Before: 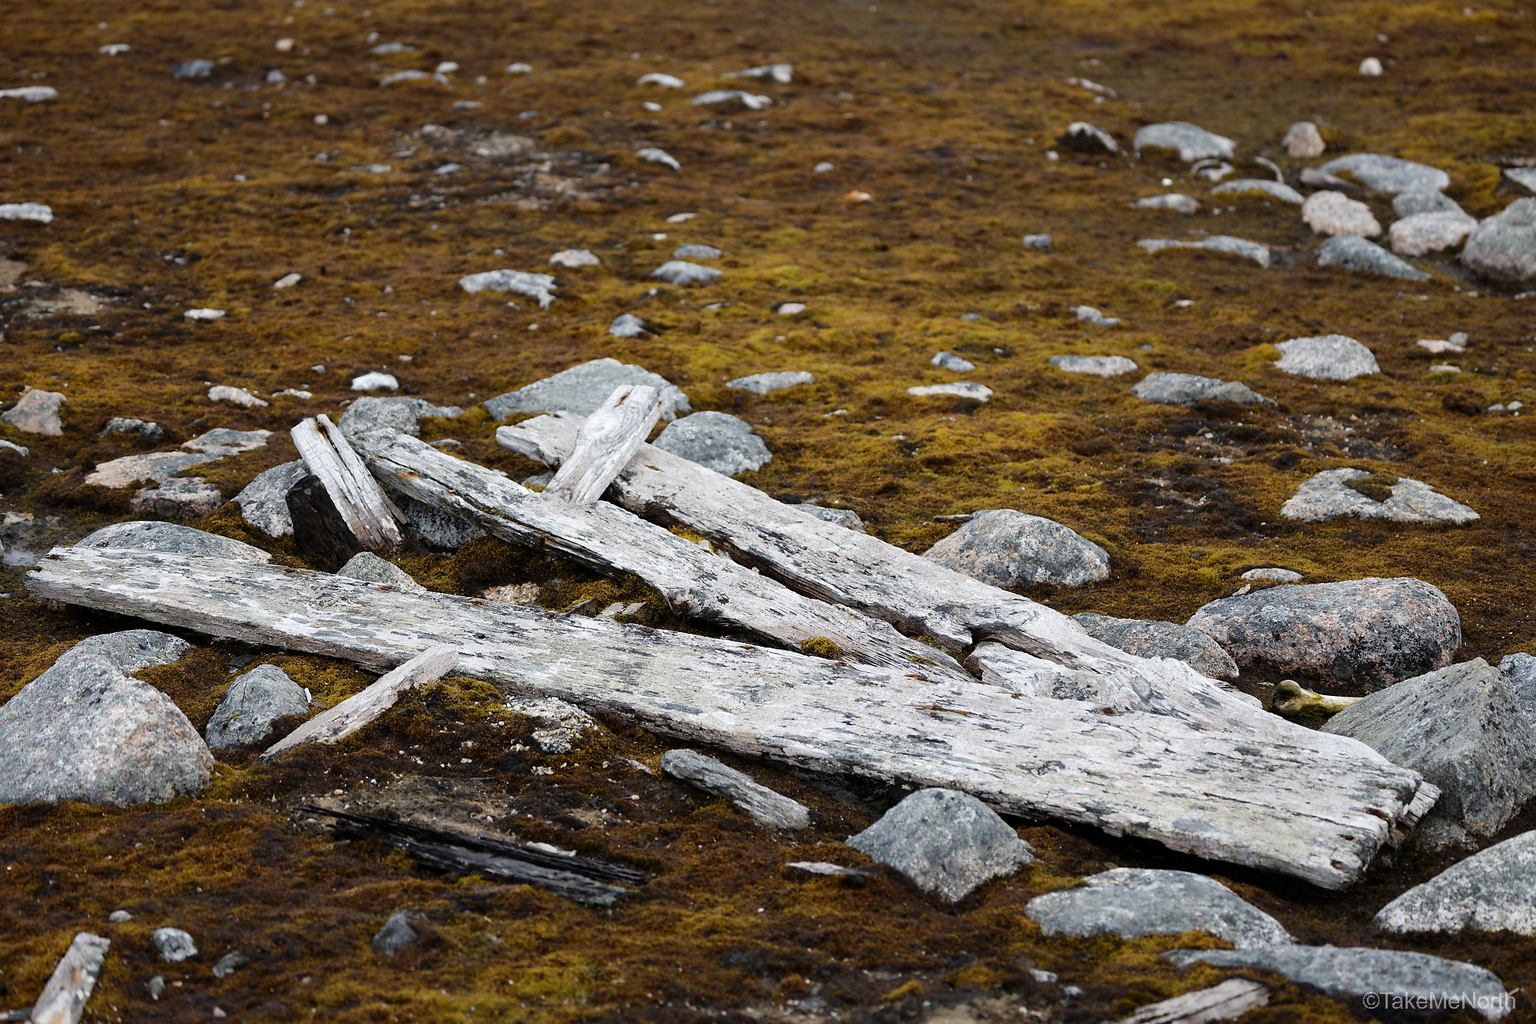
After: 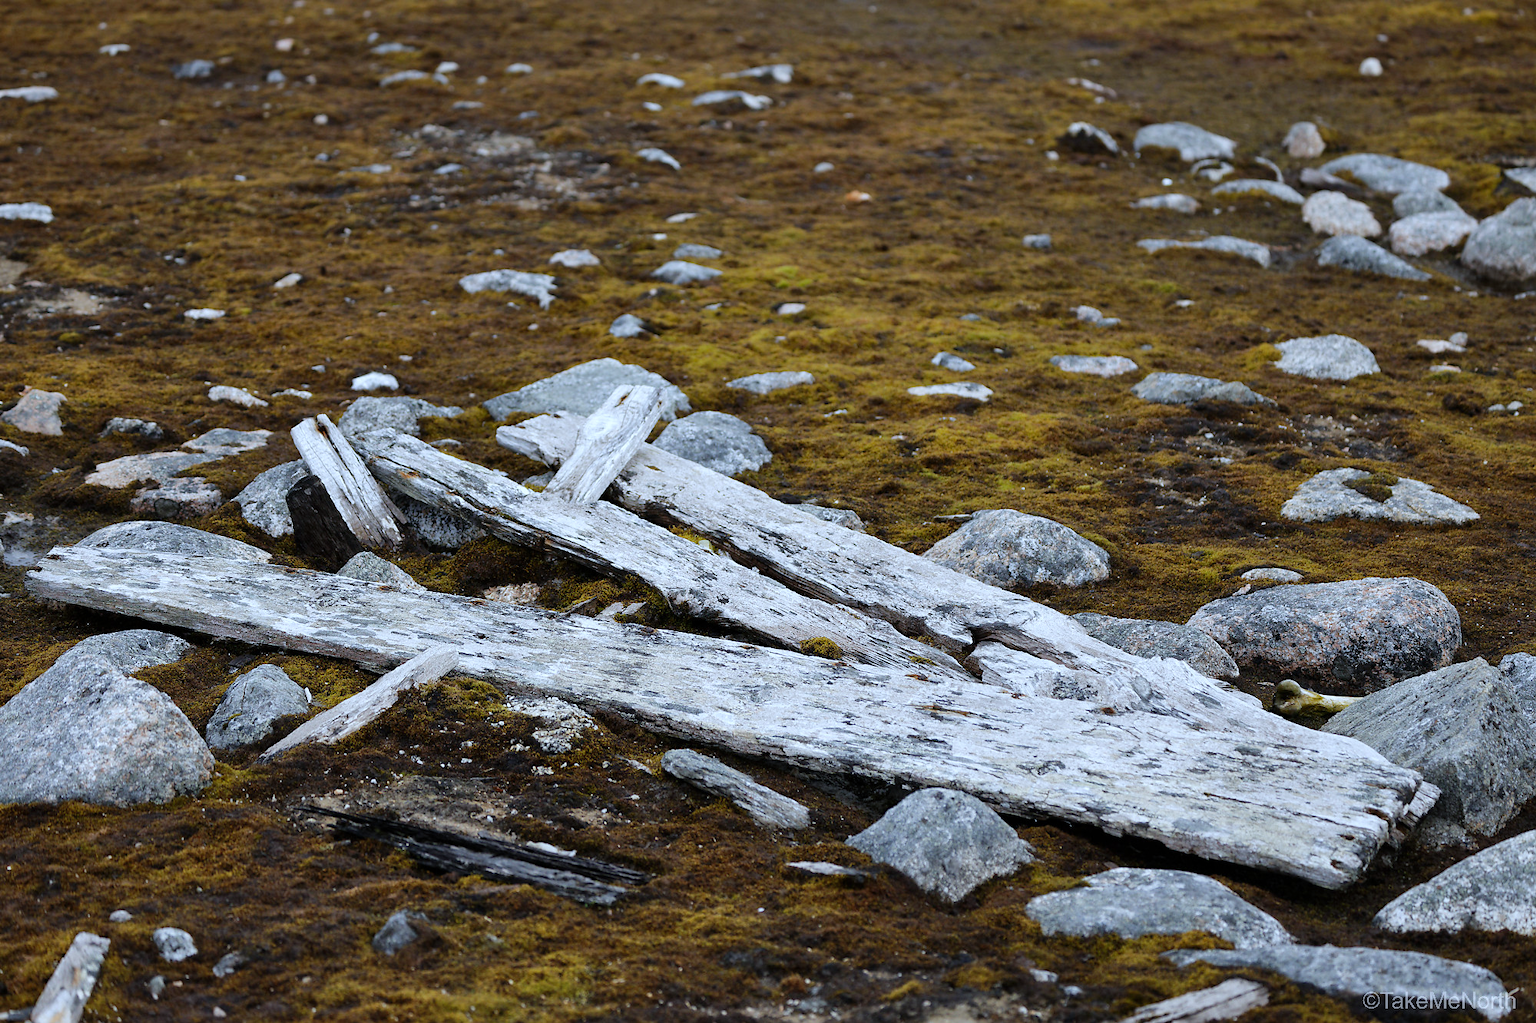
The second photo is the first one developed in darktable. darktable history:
white balance: red 0.924, blue 1.095
shadows and highlights: shadows 37.27, highlights -28.18, soften with gaussian
